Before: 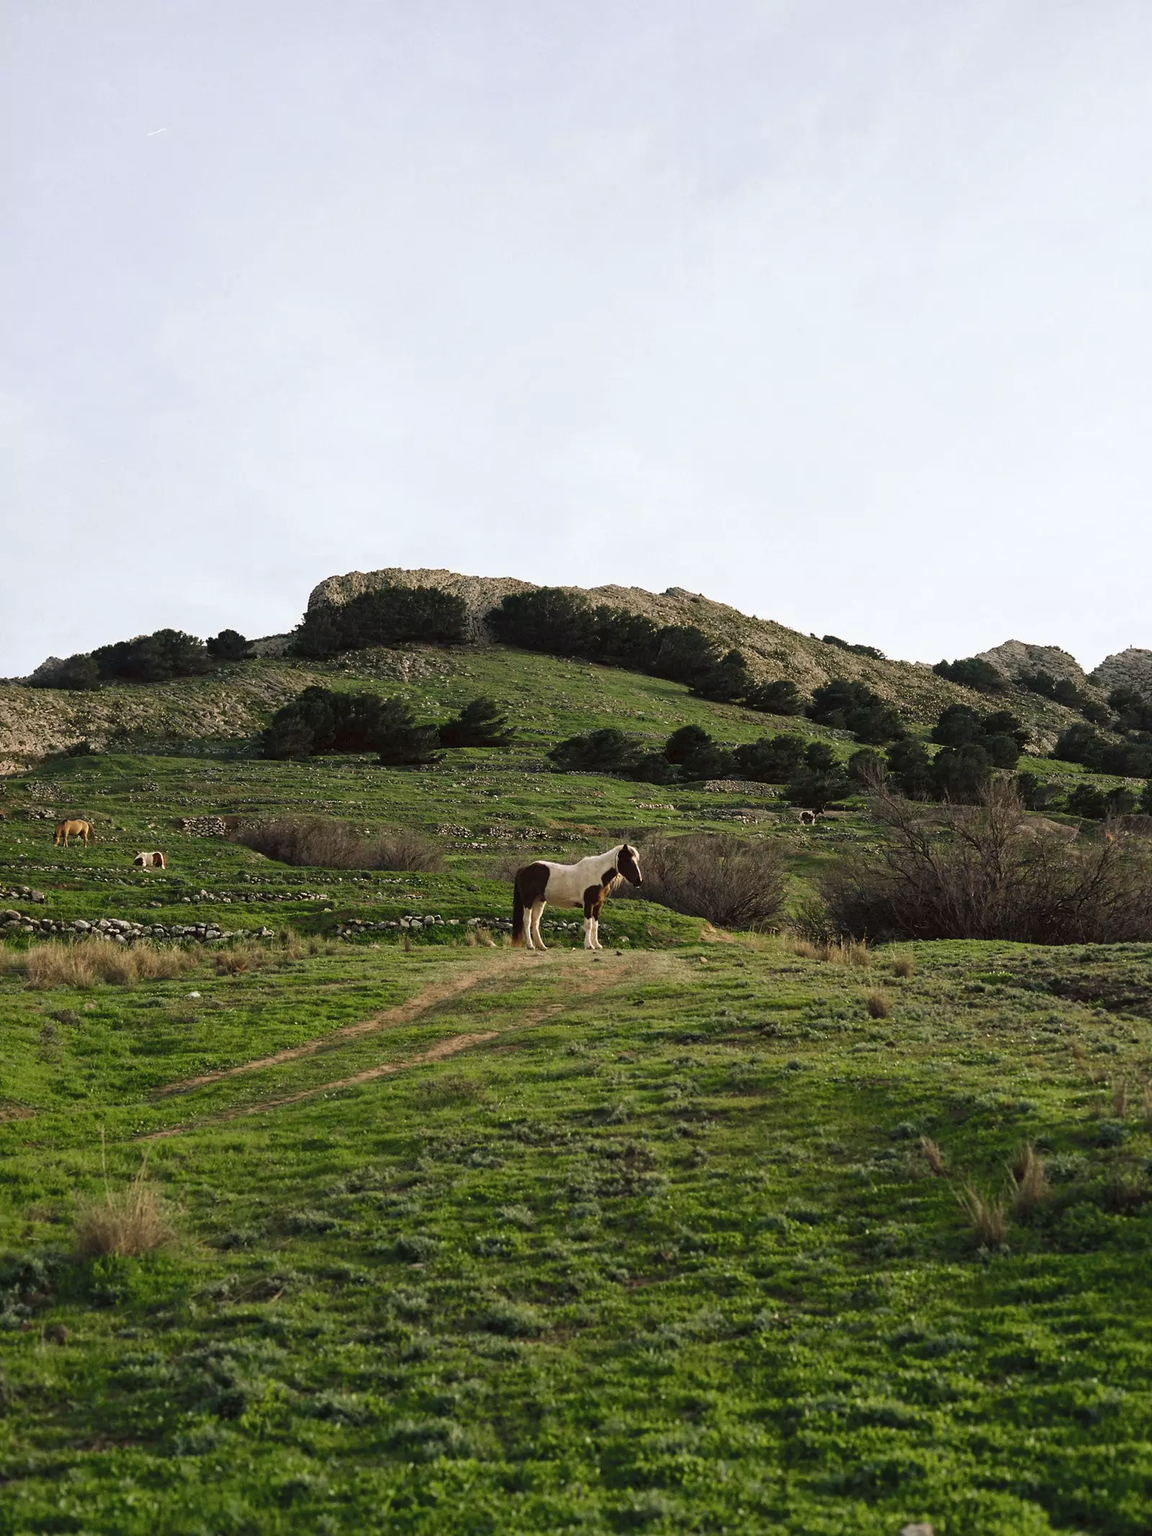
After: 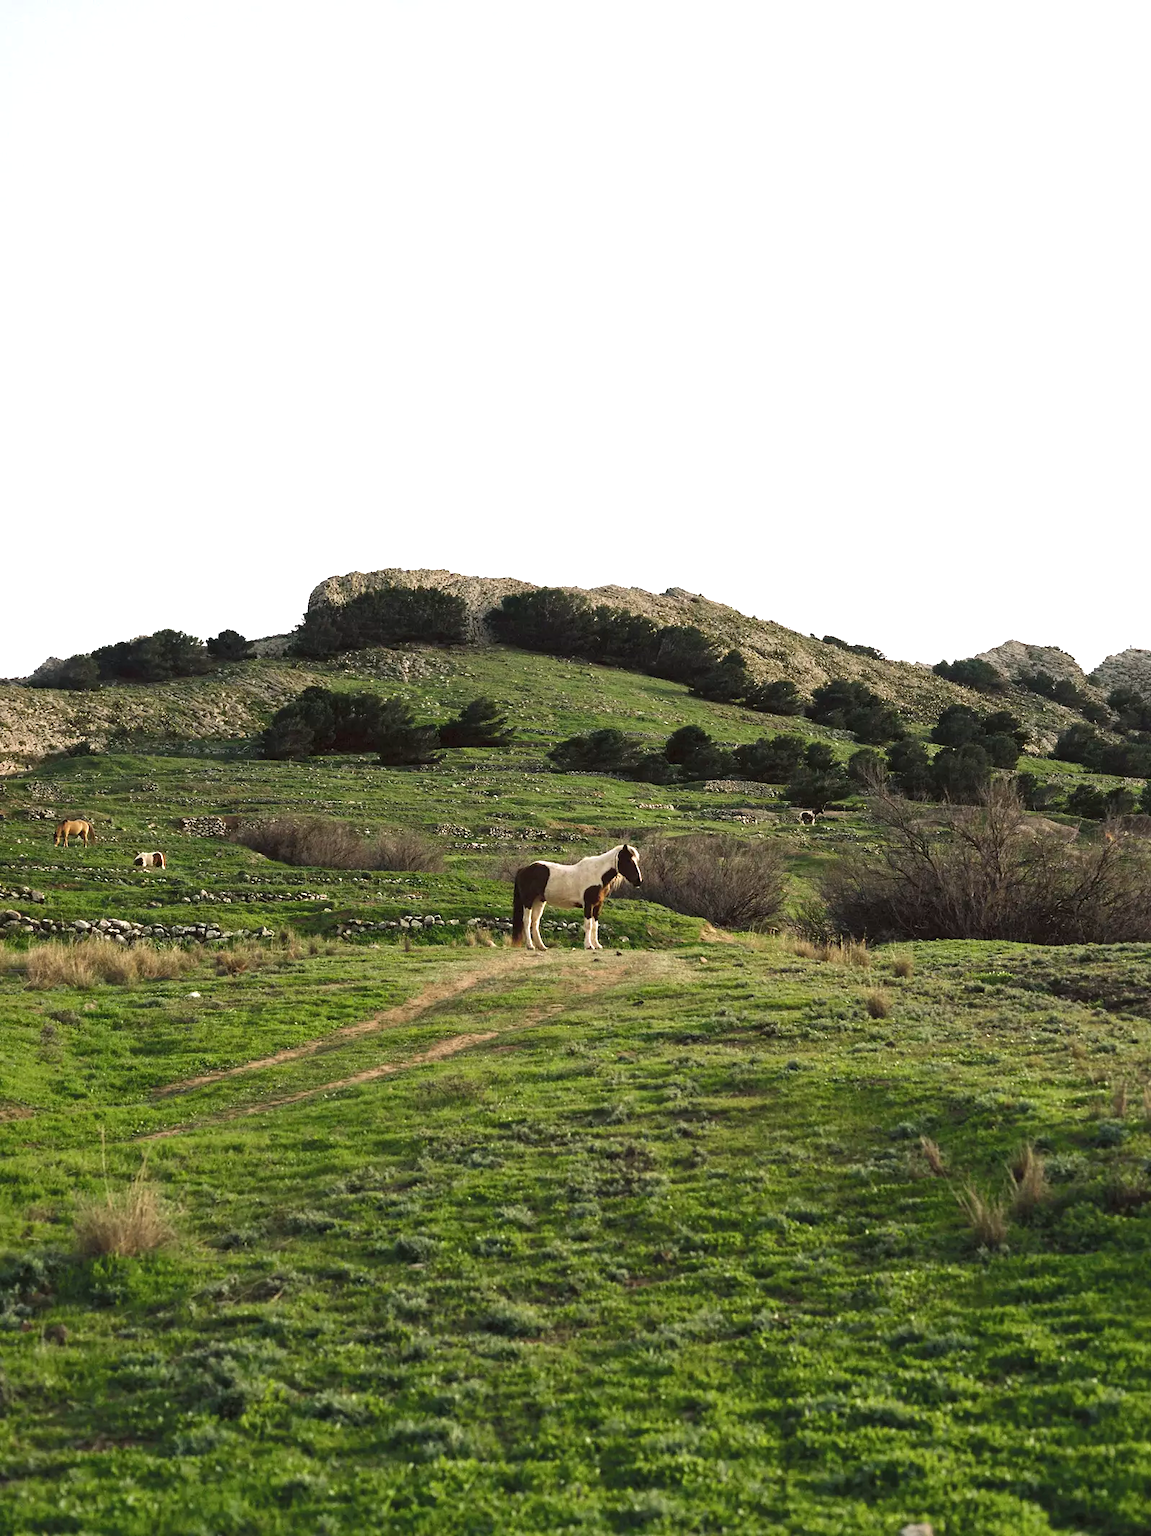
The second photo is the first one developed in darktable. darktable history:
exposure: black level correction 0, exposure 0.589 EV, compensate highlight preservation false
